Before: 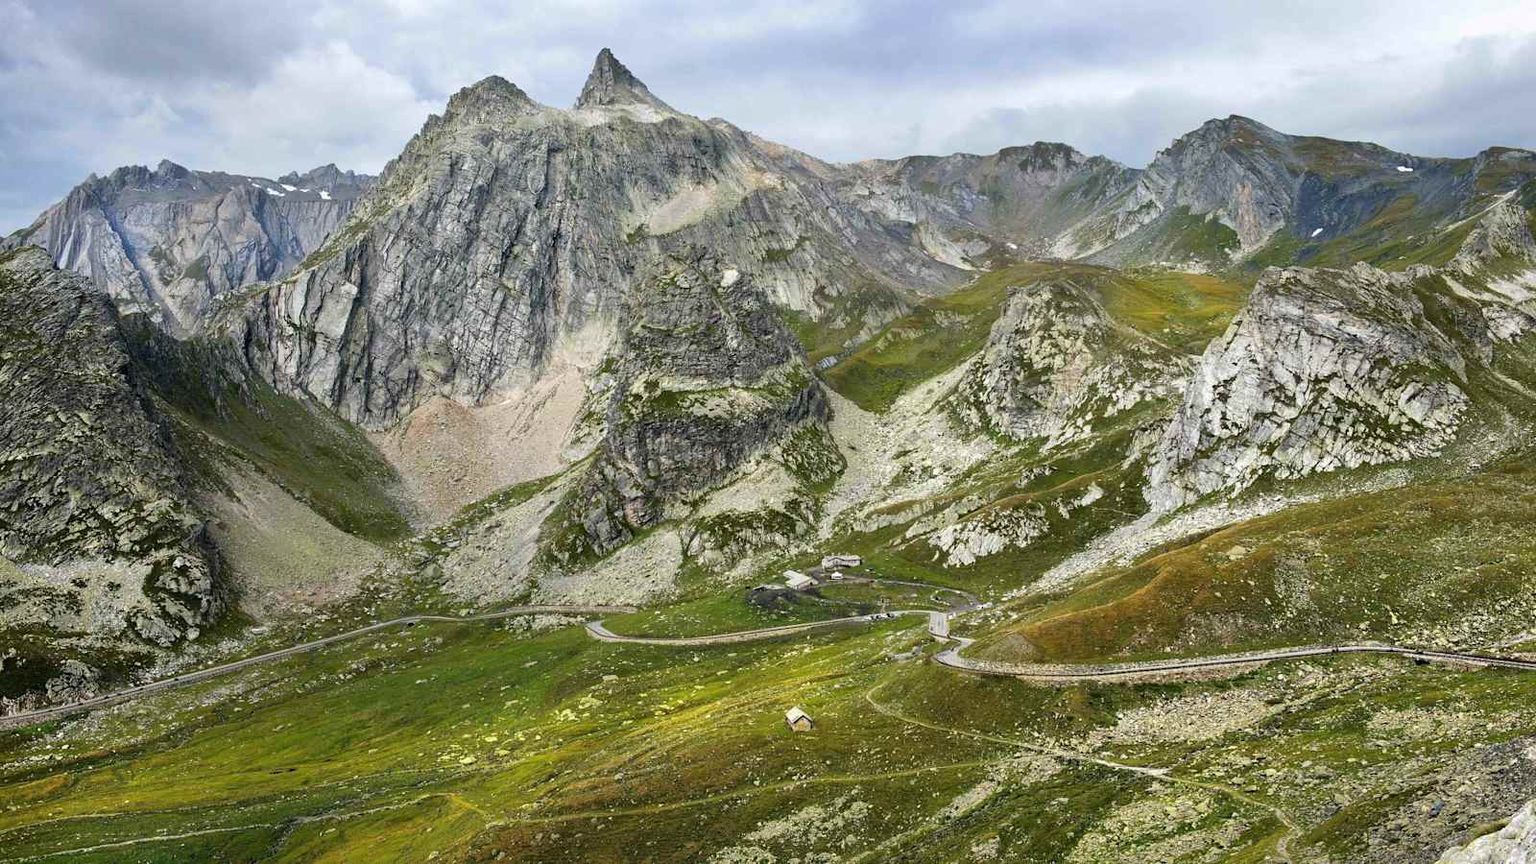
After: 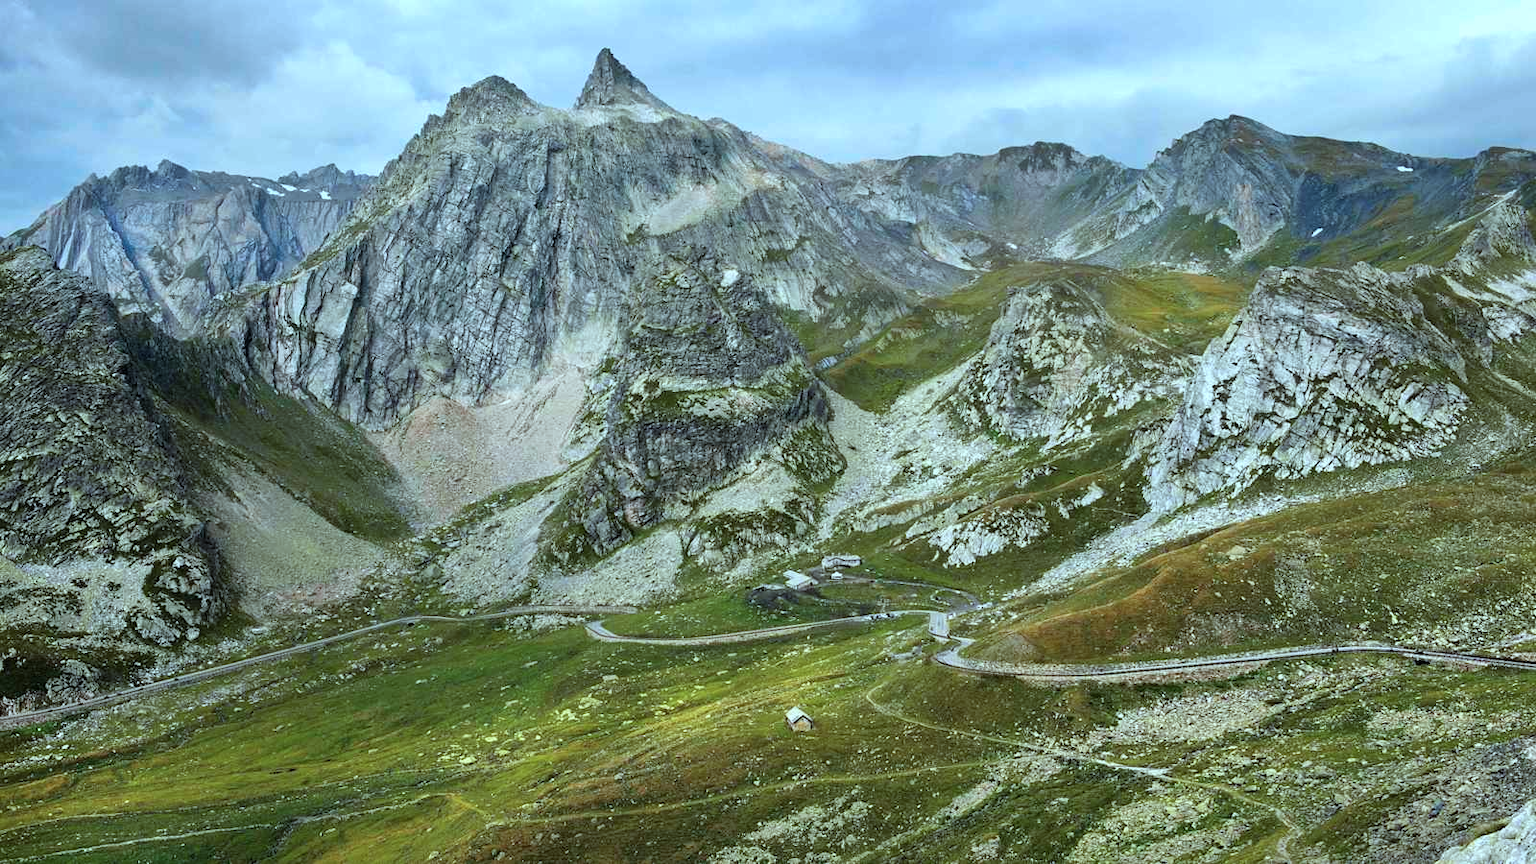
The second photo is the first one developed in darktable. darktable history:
color correction: highlights a* -11.3, highlights b* -15.75
